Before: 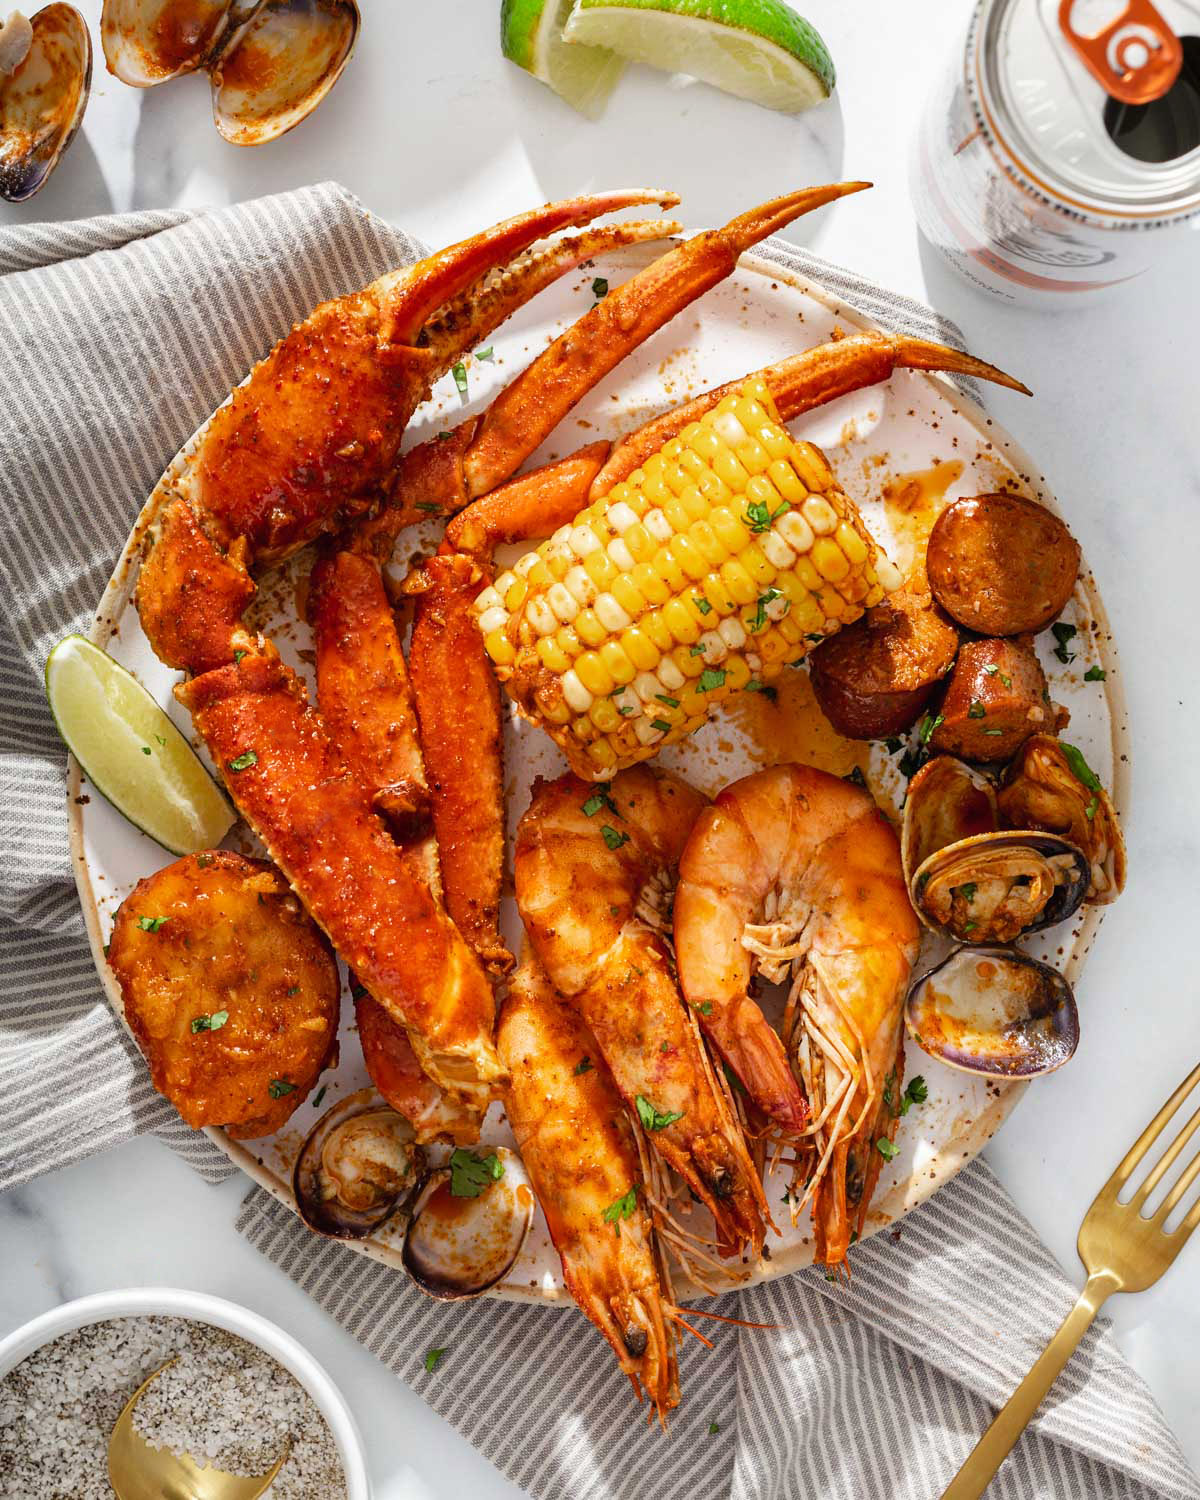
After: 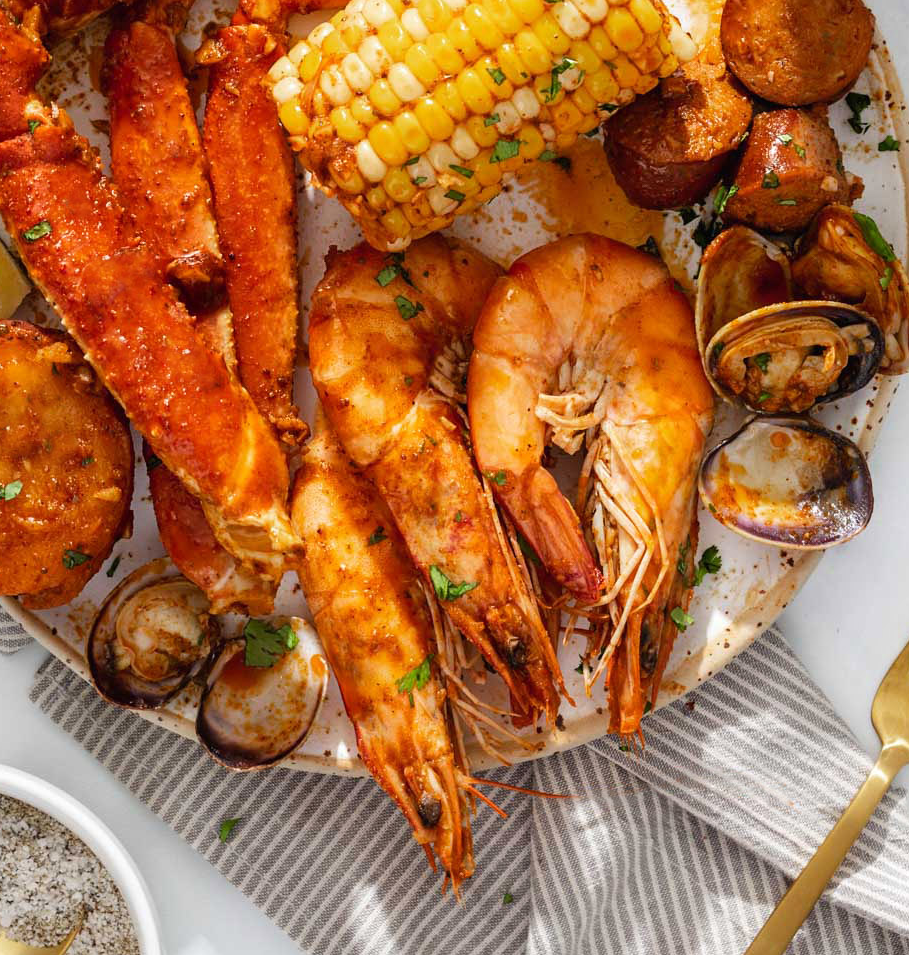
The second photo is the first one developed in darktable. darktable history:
crop and rotate: left 17.189%, top 35.363%, right 7.007%, bottom 0.956%
